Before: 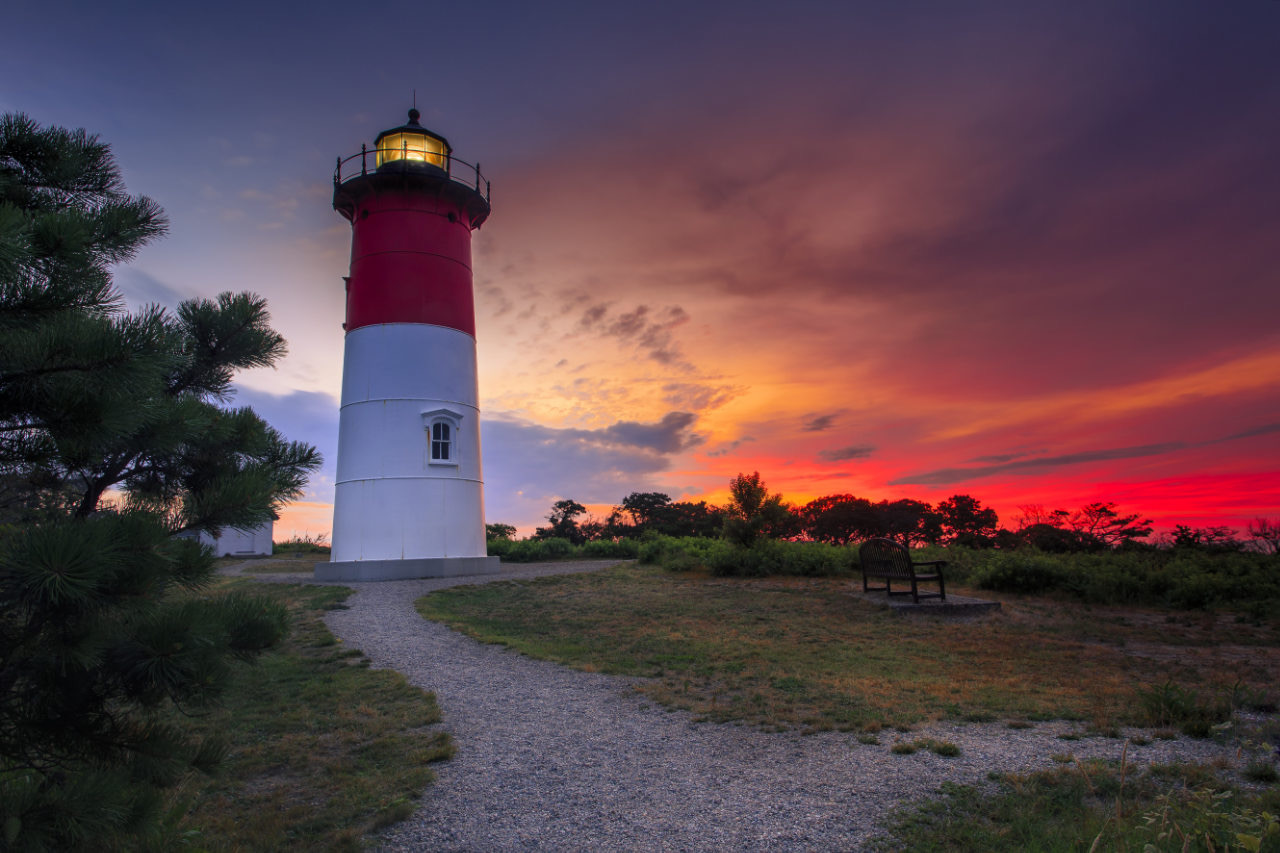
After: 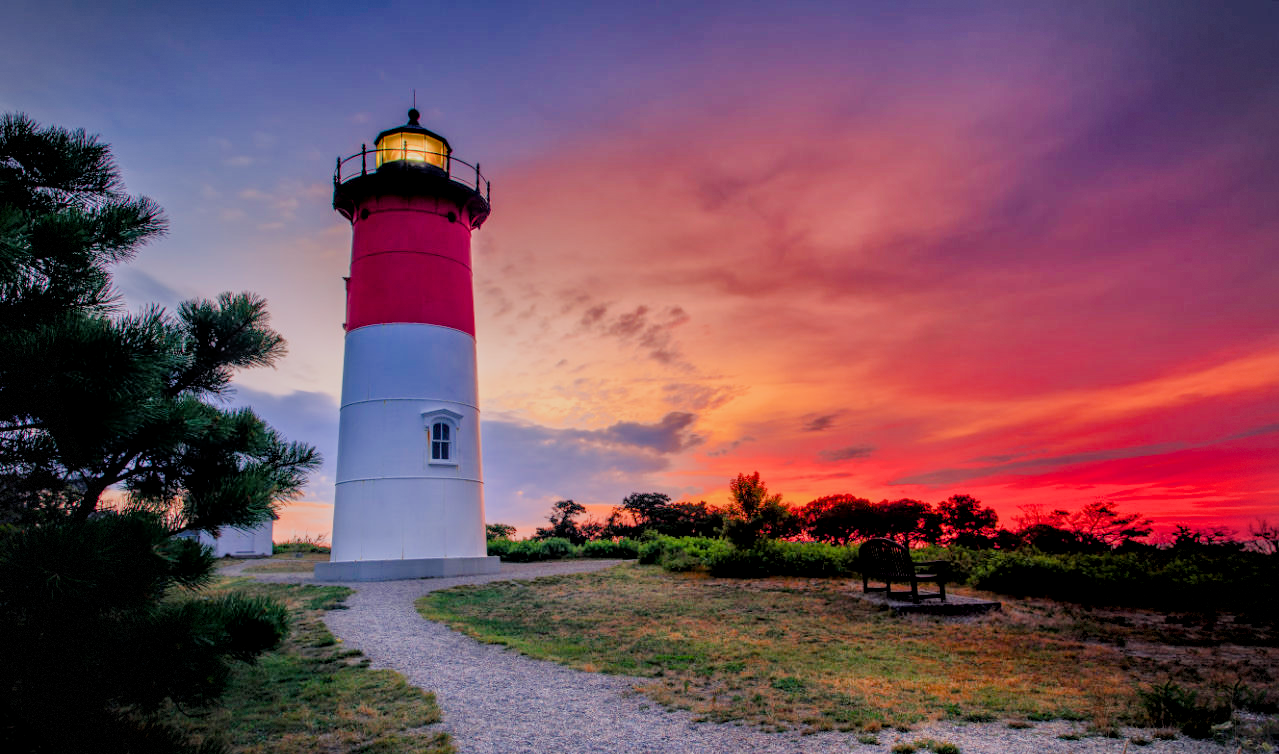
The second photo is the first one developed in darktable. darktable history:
local contrast: on, module defaults
shadows and highlights: shadows -24.28, highlights 49.77, soften with gaussian
crop and rotate: top 0%, bottom 11.49%
color balance rgb: perceptual saturation grading › global saturation 20%, perceptual saturation grading › highlights -25%, perceptual saturation grading › shadows 25%
tone equalizer: -7 EV 0.15 EV, -6 EV 0.6 EV, -5 EV 1.15 EV, -4 EV 1.33 EV, -3 EV 1.15 EV, -2 EV 0.6 EV, -1 EV 0.15 EV, mask exposure compensation -0.5 EV
vignetting: fall-off start 91%, fall-off radius 39.39%, brightness -0.182, saturation -0.3, width/height ratio 1.219, shape 1.3, dithering 8-bit output, unbound false
filmic rgb: black relative exposure -6.68 EV, white relative exposure 4.56 EV, hardness 3.25
